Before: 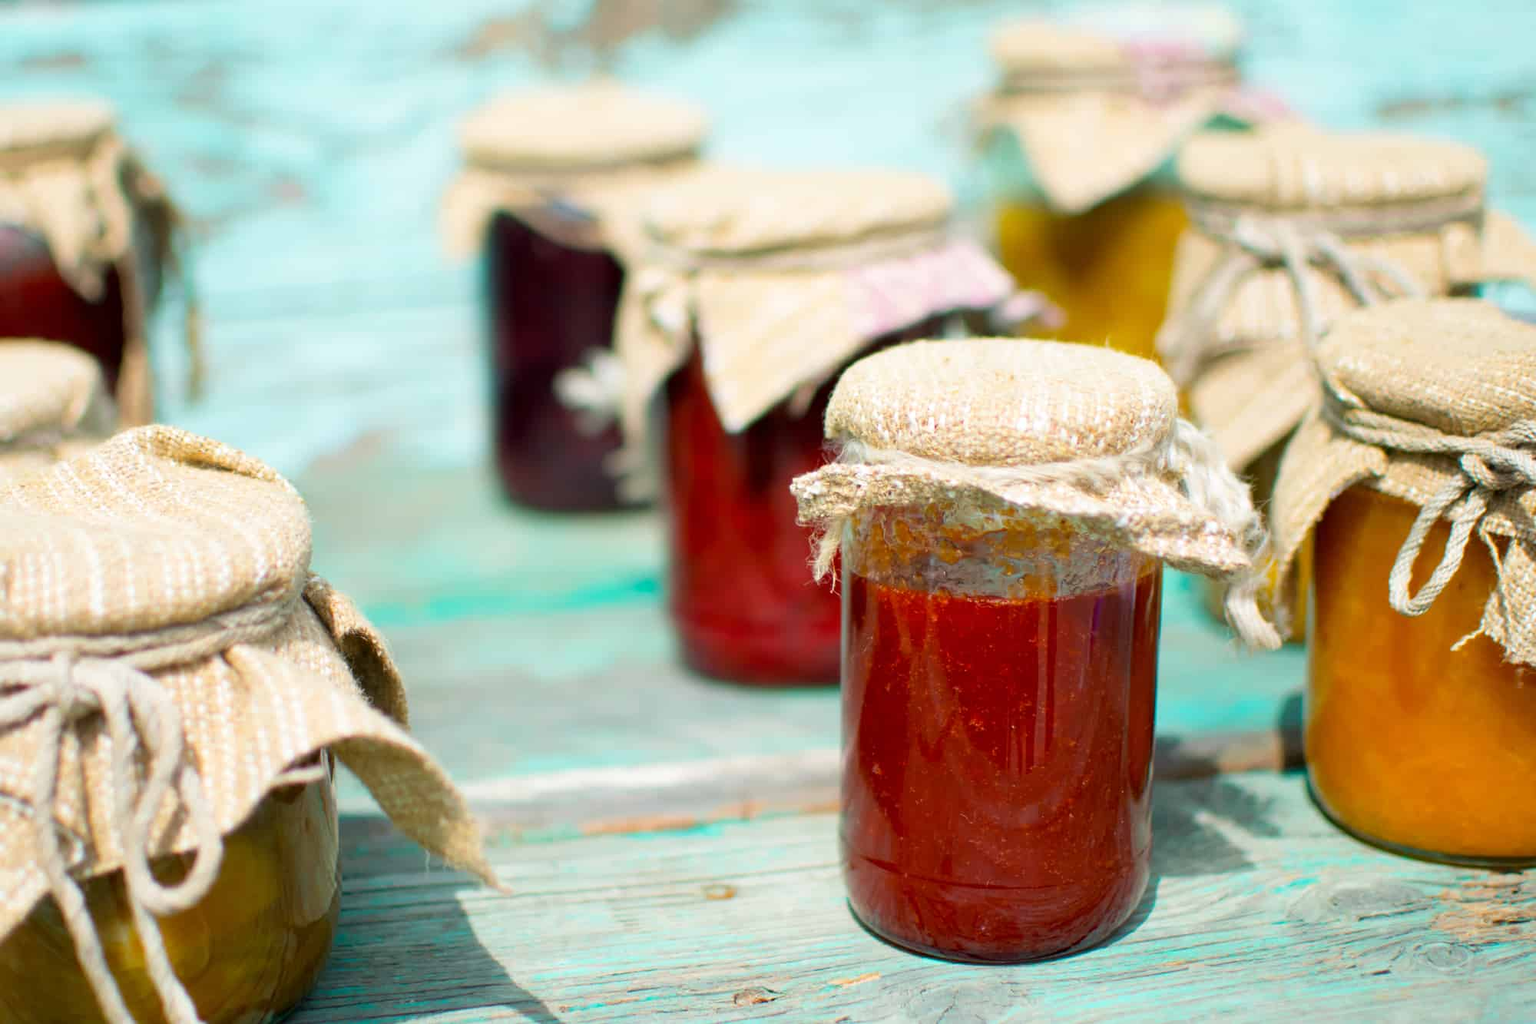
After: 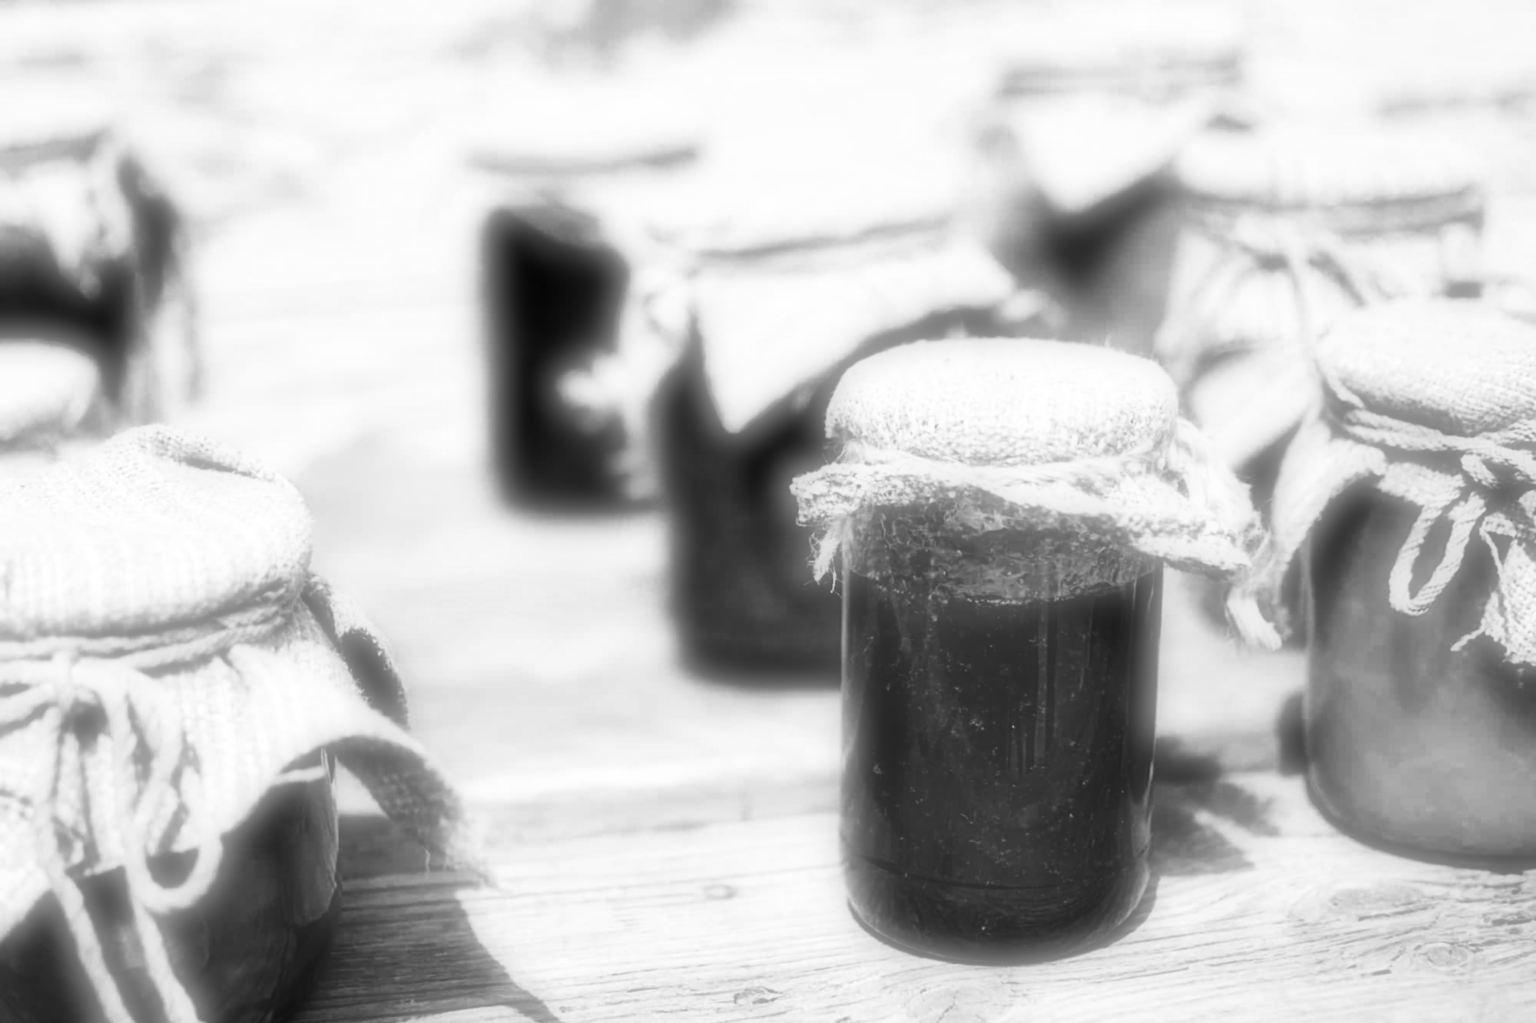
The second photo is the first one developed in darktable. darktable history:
lowpass: radius 0.76, contrast 1.56, saturation 0, unbound 0 | blend: blend mode vividlight, opacity 15%; mask: uniform (no mask)
monochrome: a 32, b 64, size 2.3, highlights 1
contrast equalizer: octaves 7, y [[0.5, 0.542, 0.583, 0.625, 0.667, 0.708], [0.5 ×6], [0.5 ×6], [0 ×6], [0 ×6]]
soften: on, module defaults | blend: blend mode softlight, opacity 100%; mask: uniform (no mask)
